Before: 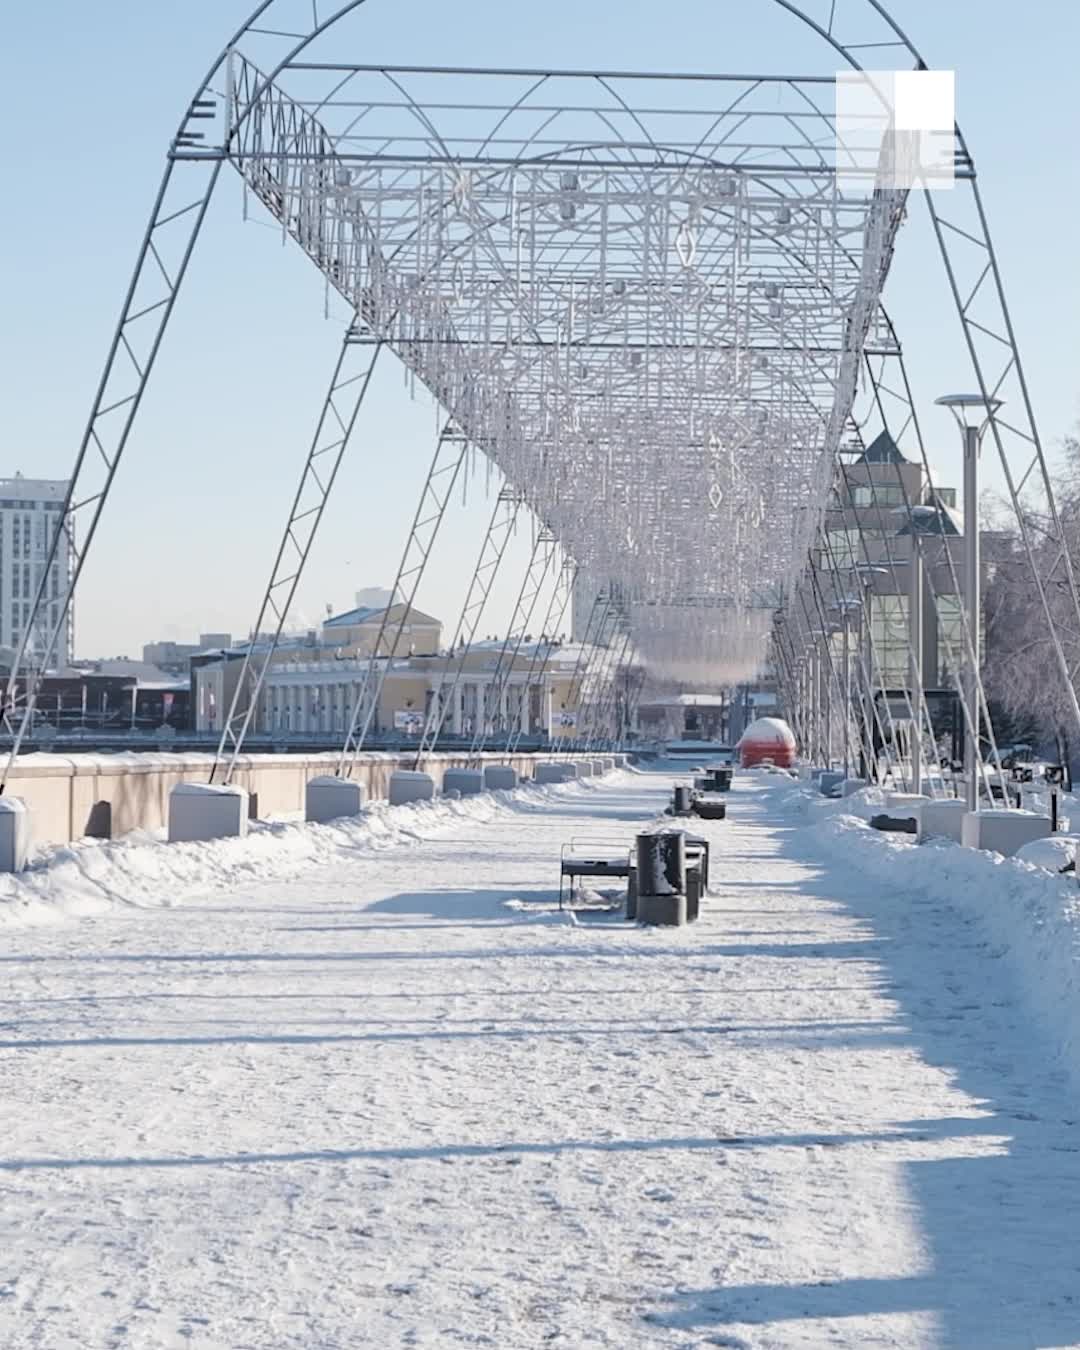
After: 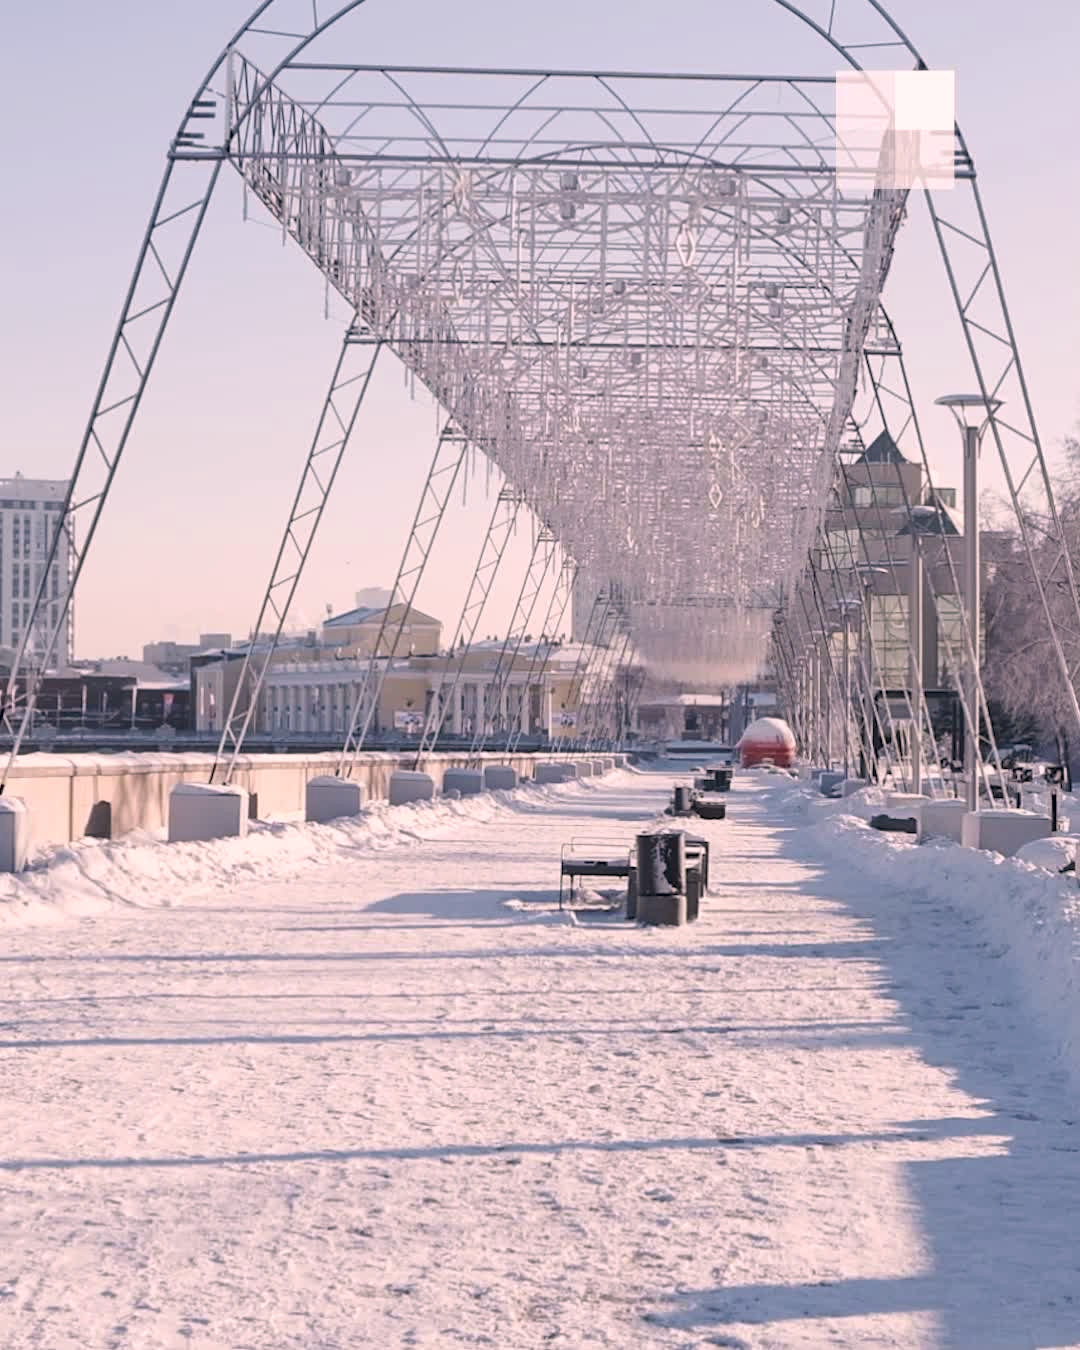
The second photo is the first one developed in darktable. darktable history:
color correction: highlights a* 12.63, highlights b* 5.42
